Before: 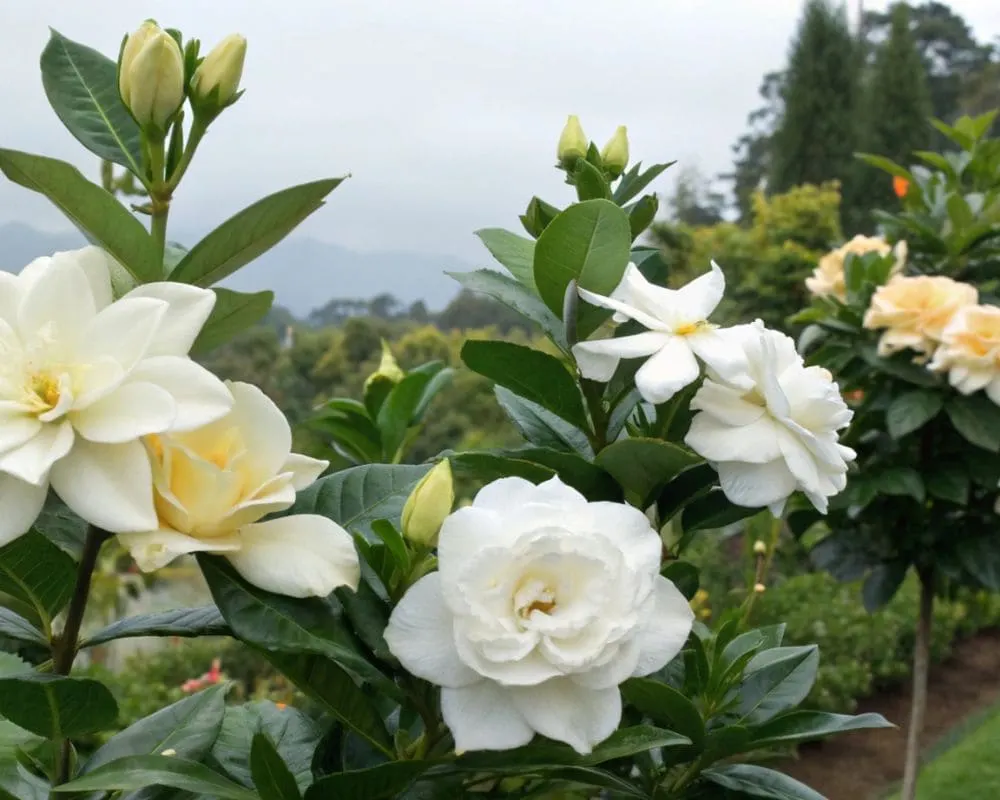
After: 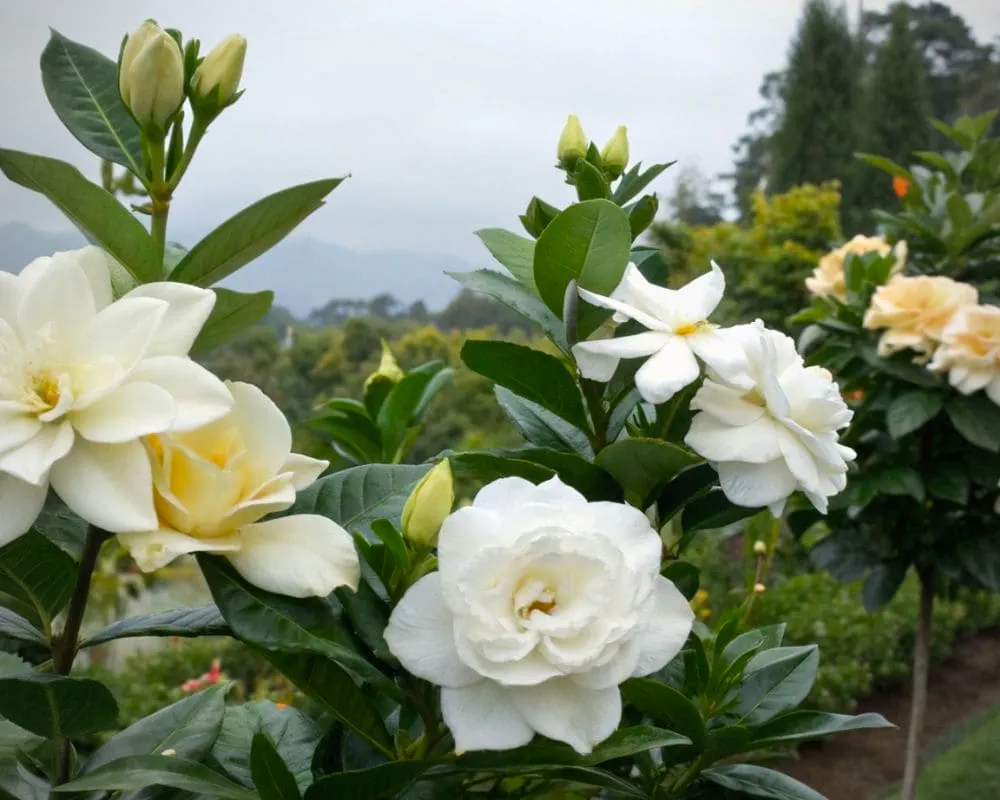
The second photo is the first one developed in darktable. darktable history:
color balance rgb: perceptual saturation grading › global saturation 8.89%, saturation formula JzAzBz (2021)
vignetting: fall-off radius 60.92%
